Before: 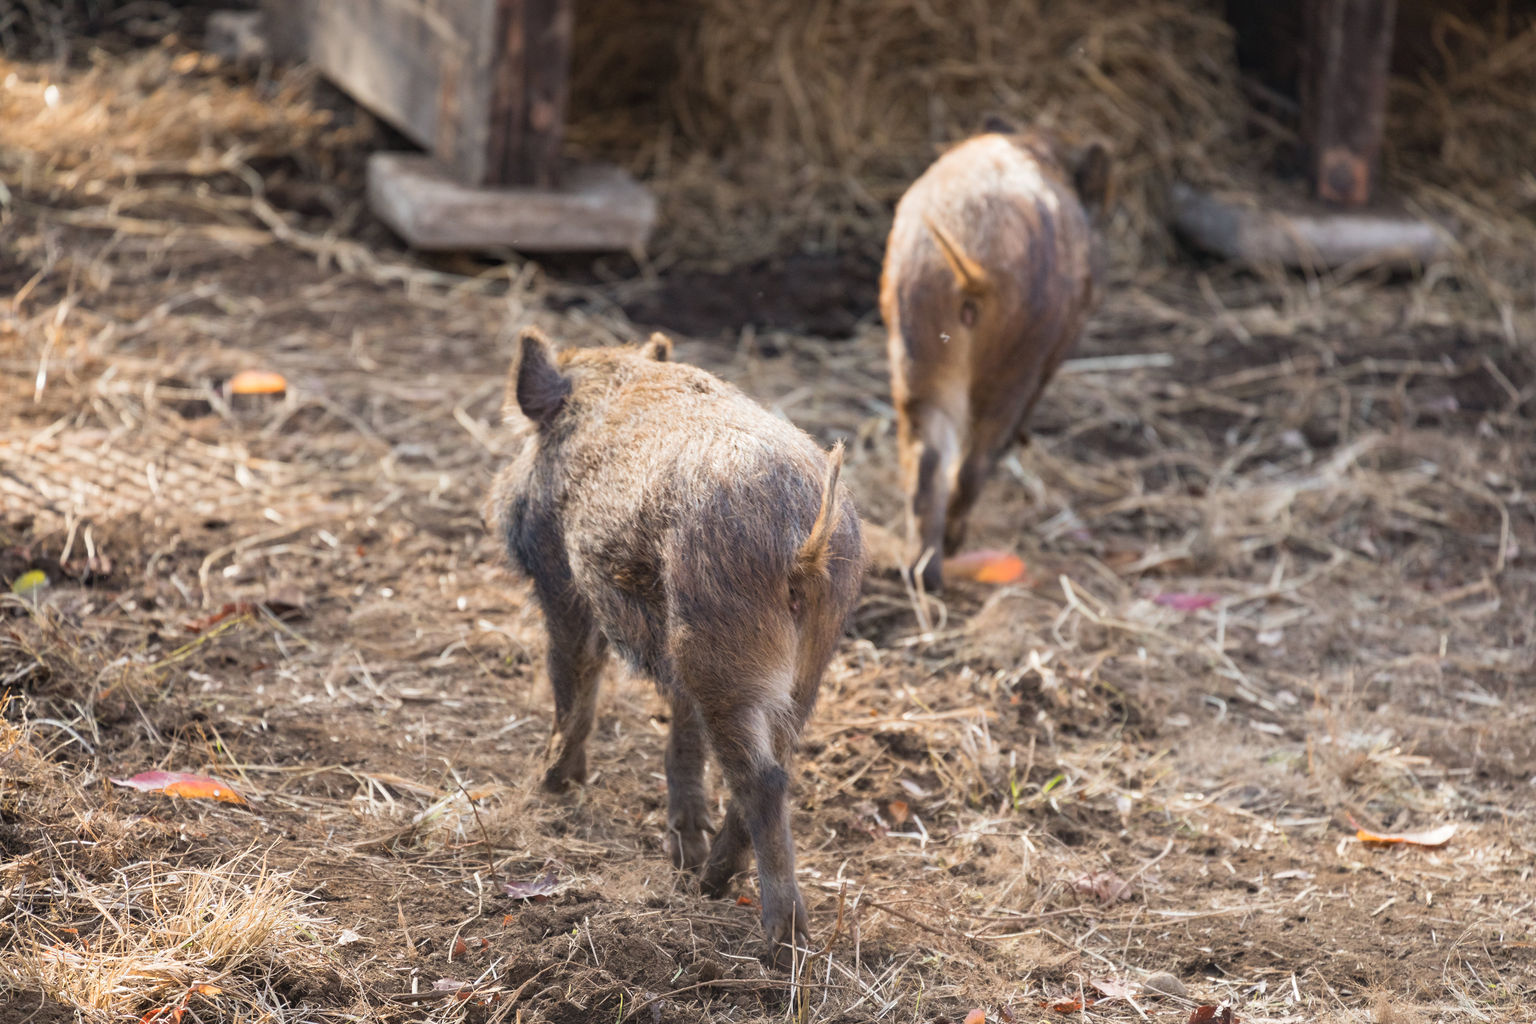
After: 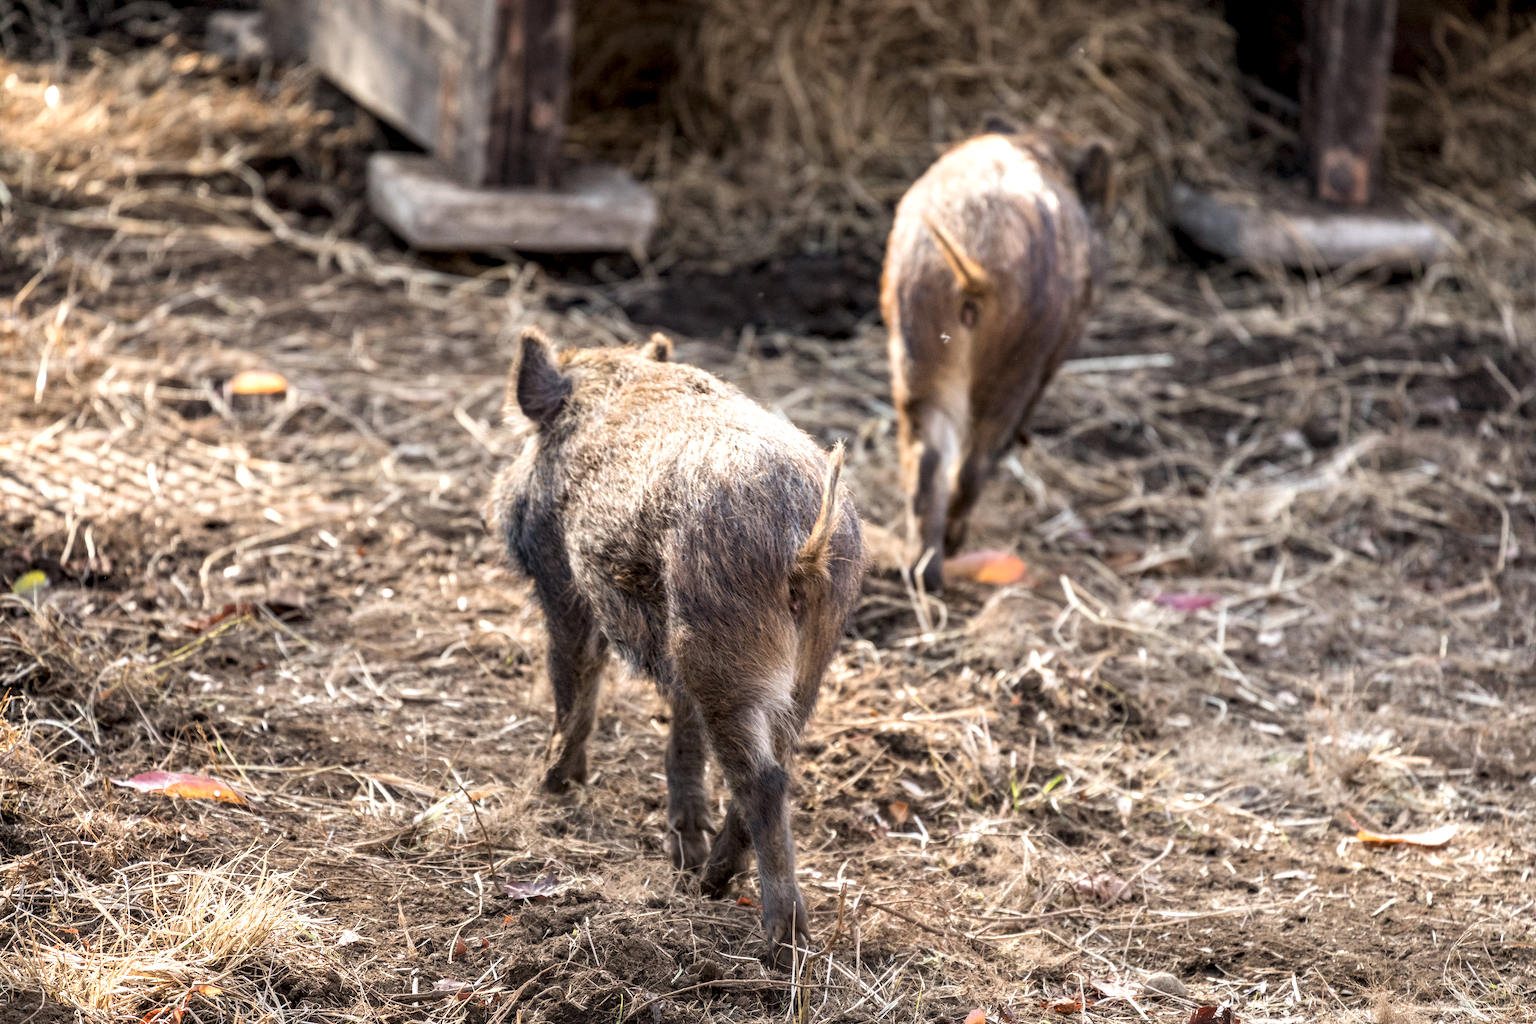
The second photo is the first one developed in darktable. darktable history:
local contrast: highlights 60%, shadows 62%, detail 160%
